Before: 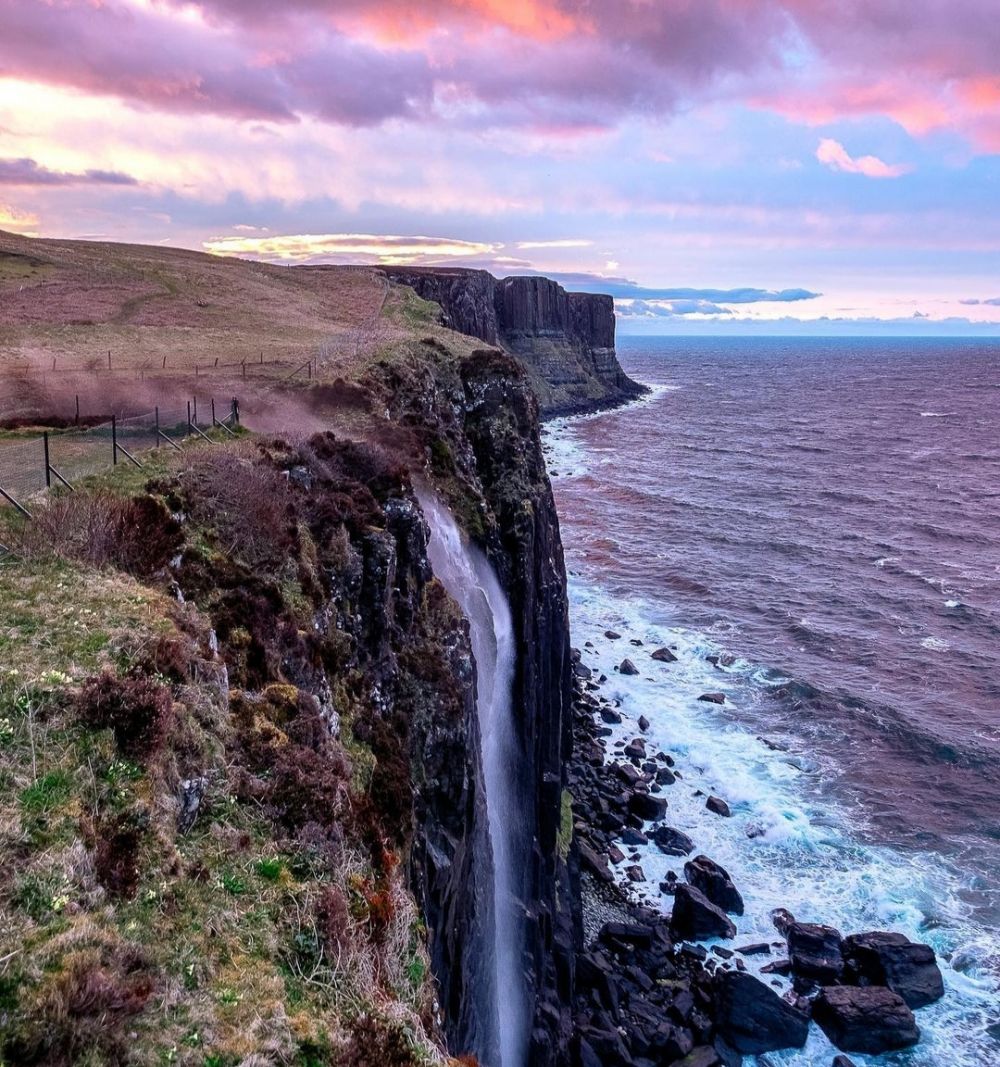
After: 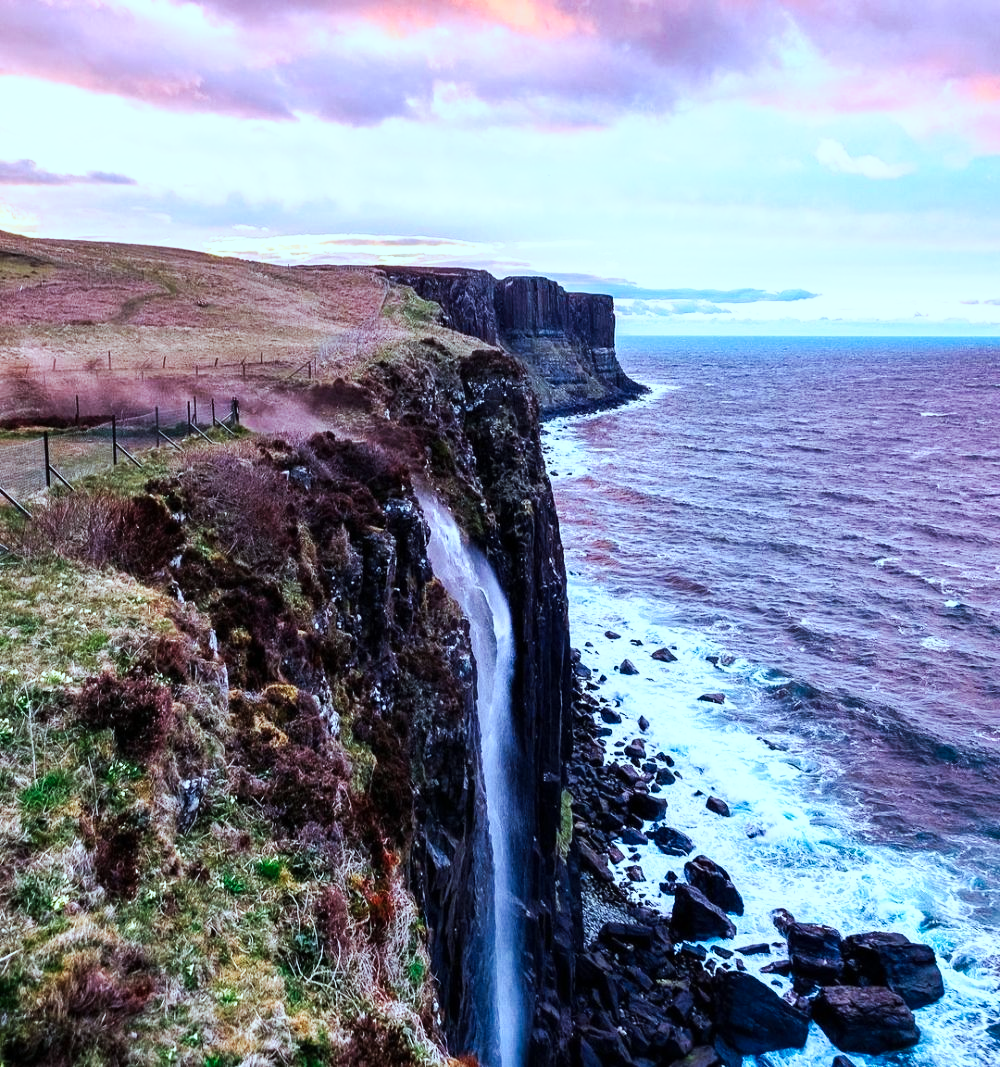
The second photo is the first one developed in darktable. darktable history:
tone curve: curves: ch0 [(0, 0) (0.003, 0.003) (0.011, 0.009) (0.025, 0.022) (0.044, 0.037) (0.069, 0.051) (0.1, 0.079) (0.136, 0.114) (0.177, 0.152) (0.224, 0.212) (0.277, 0.281) (0.335, 0.358) (0.399, 0.459) (0.468, 0.573) (0.543, 0.684) (0.623, 0.779) (0.709, 0.866) (0.801, 0.949) (0.898, 0.98) (1, 1)], preserve colors none
color correction: highlights a* -10.04, highlights b* -10.37
